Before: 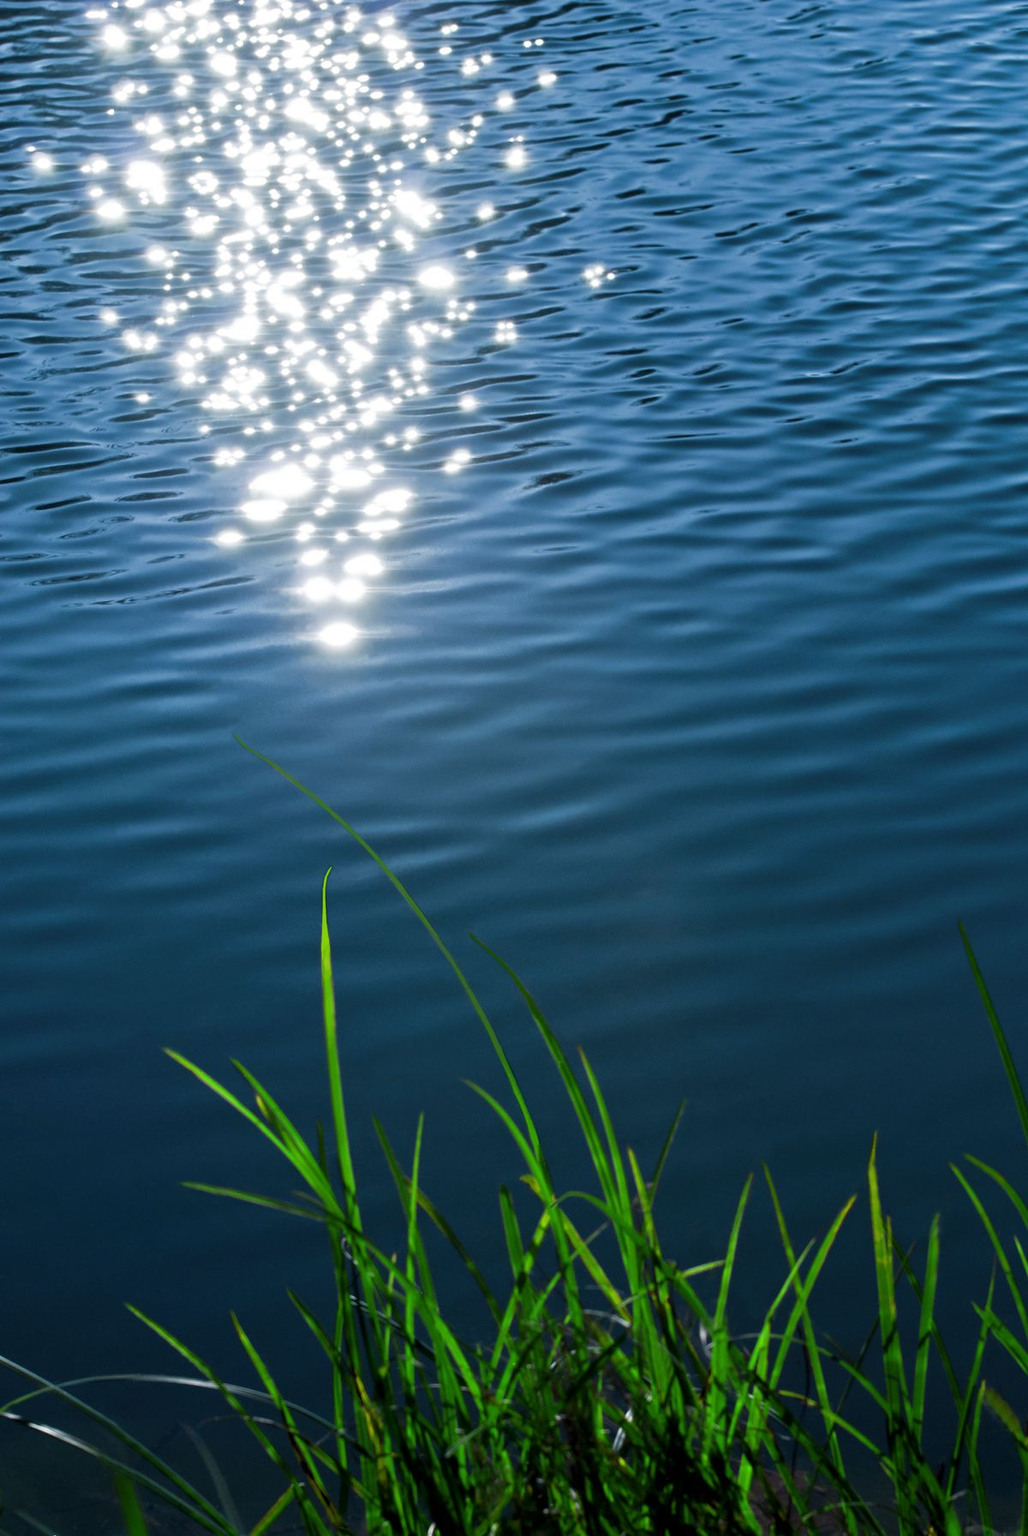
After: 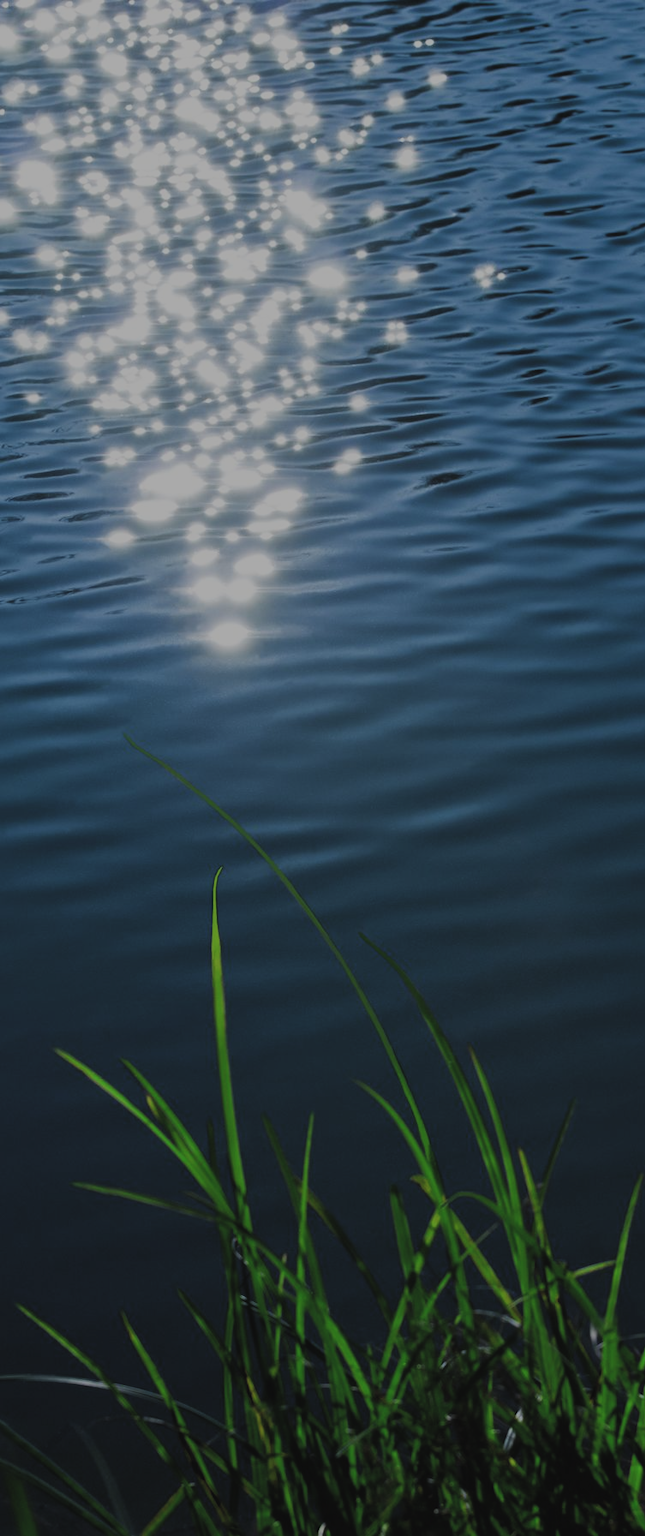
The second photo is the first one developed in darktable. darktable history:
exposure: black level correction -0.017, exposure -1.09 EV, compensate highlight preservation false
crop: left 10.734%, right 26.375%
filmic rgb: black relative exposure -7.65 EV, white relative exposure 4.56 EV, hardness 3.61, color science v5 (2021), contrast in shadows safe, contrast in highlights safe
